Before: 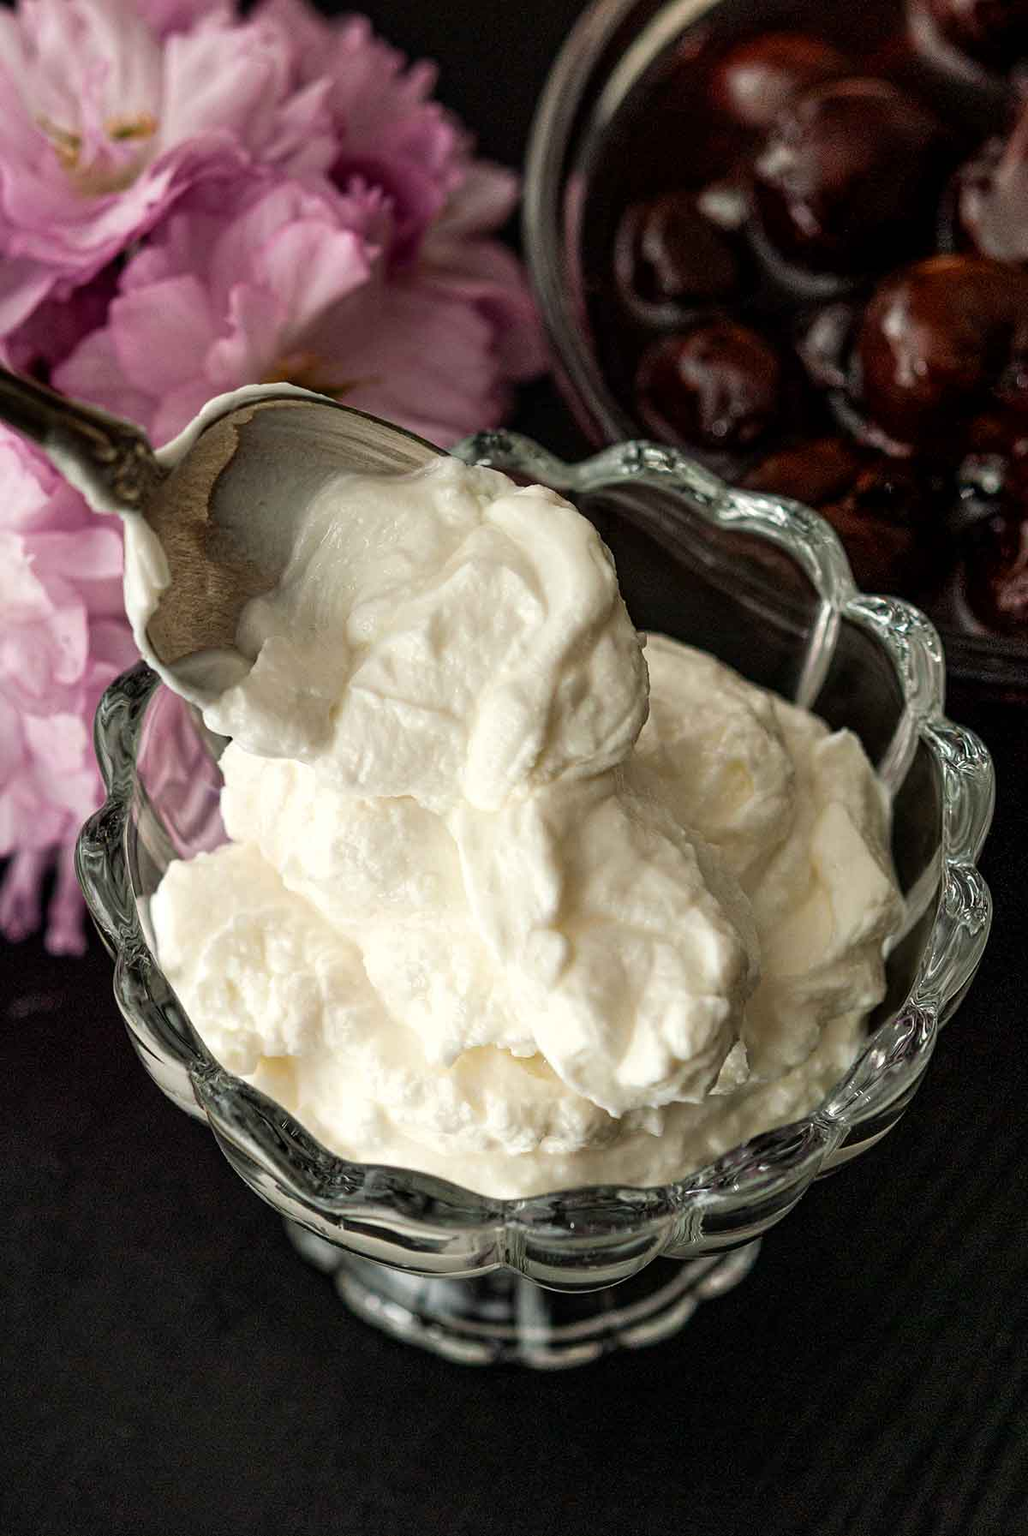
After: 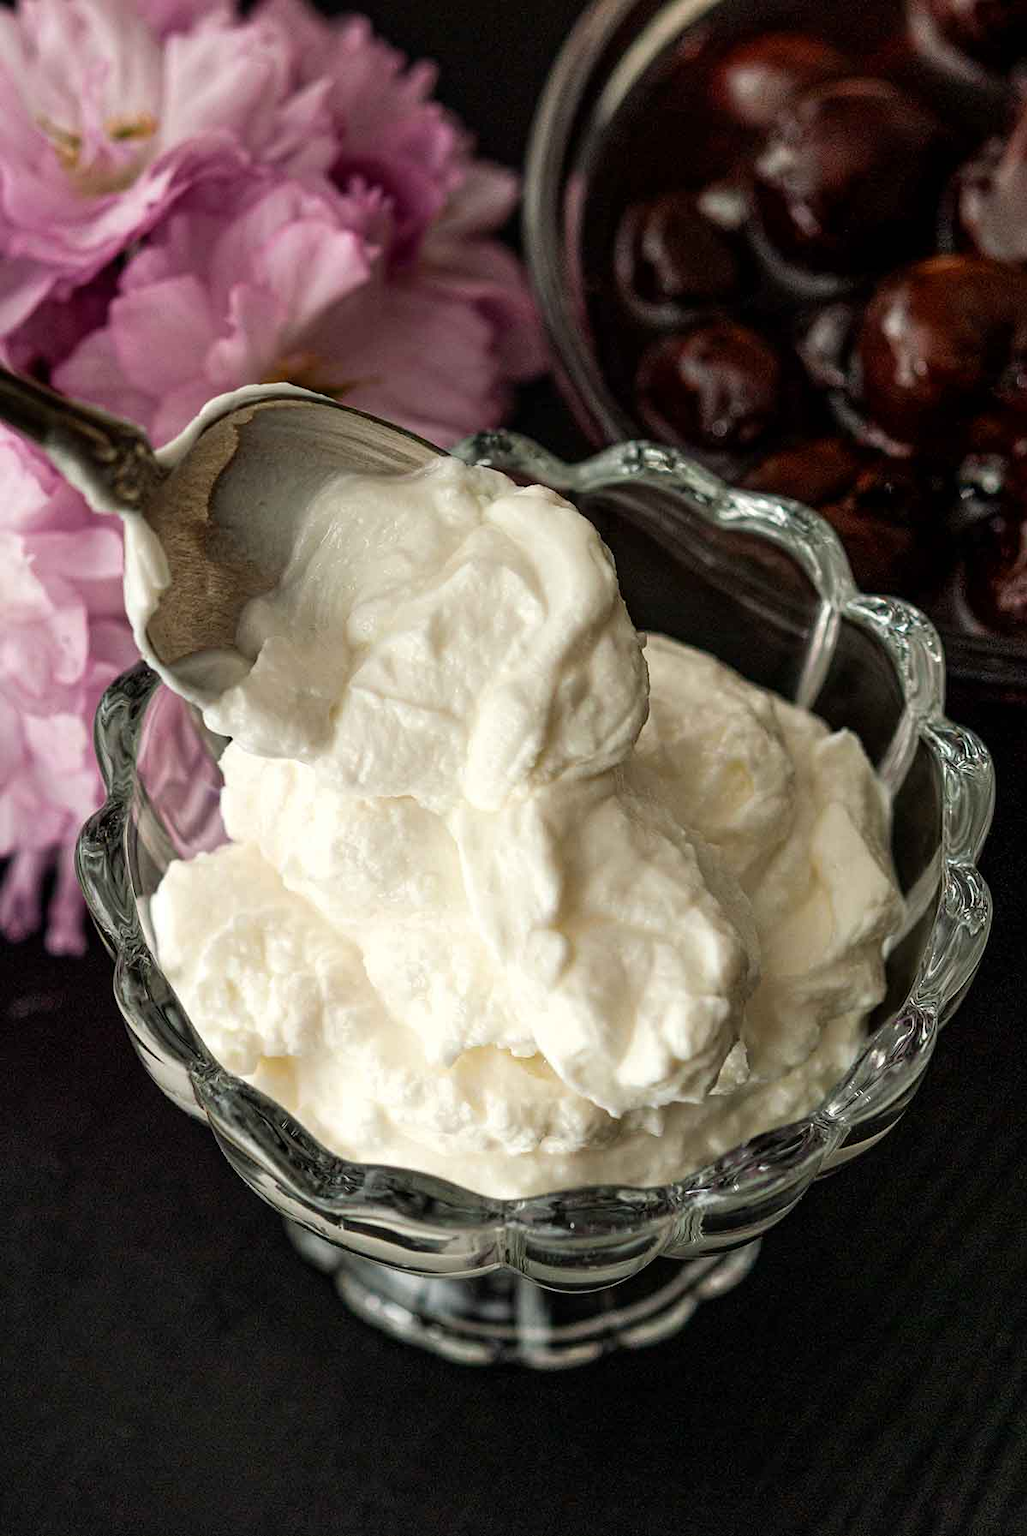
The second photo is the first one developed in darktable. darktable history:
shadows and highlights: radius 335.2, shadows 63.52, highlights 6.21, compress 88.14%, soften with gaussian
